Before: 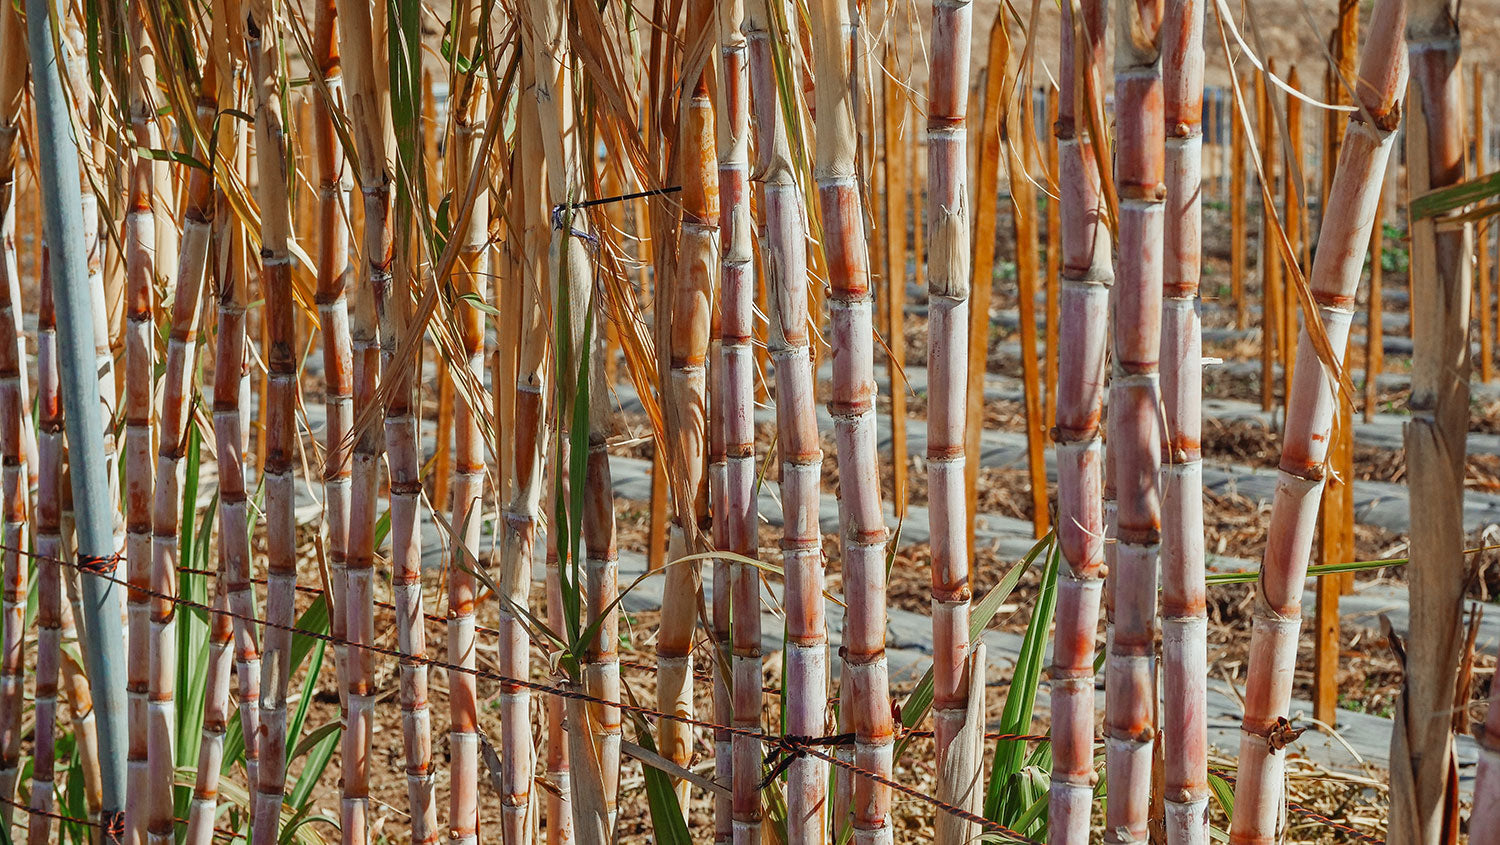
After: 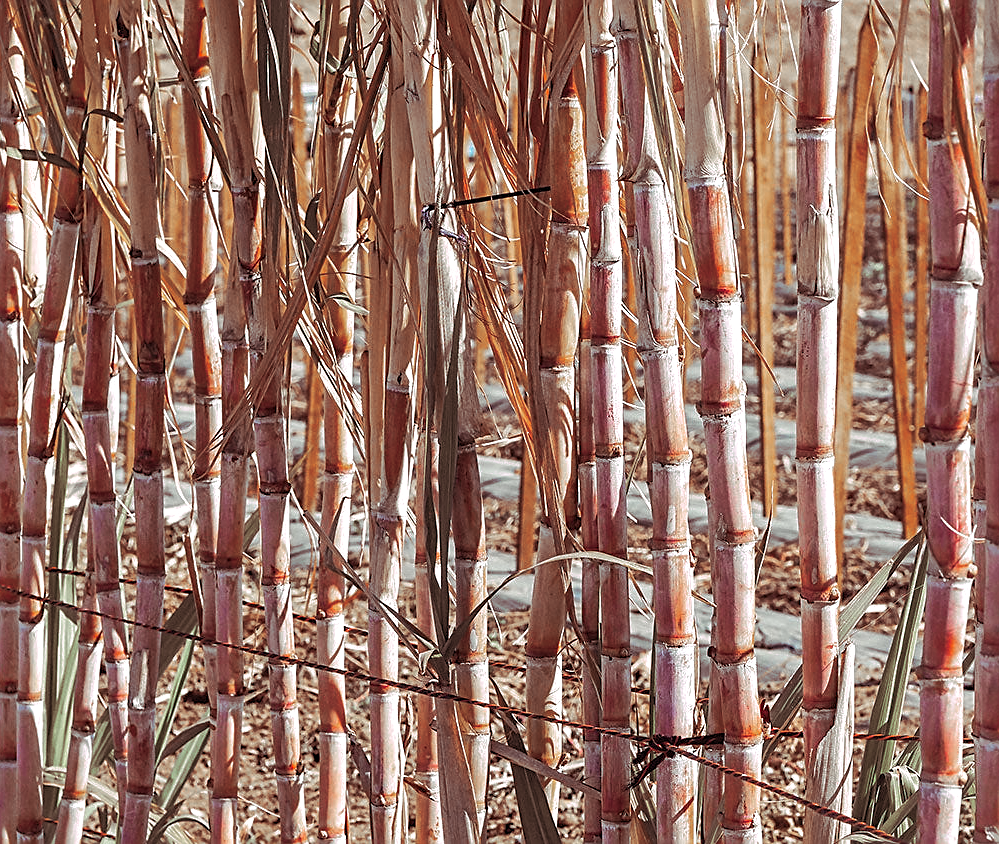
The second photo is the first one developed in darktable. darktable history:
exposure: exposure 0.191 EV, compensate highlight preservation false
shadows and highlights: on, module defaults
sharpen: on, module defaults
tone equalizer: -8 EV -0.417 EV, -7 EV -0.389 EV, -6 EV -0.333 EV, -5 EV -0.222 EV, -3 EV 0.222 EV, -2 EV 0.333 EV, -1 EV 0.389 EV, +0 EV 0.417 EV, edges refinement/feathering 500, mask exposure compensation -1.57 EV, preserve details no
crop and rotate: left 8.786%, right 24.548%
split-toning: highlights › hue 298.8°, highlights › saturation 0.73, compress 41.76%
color zones: curves: ch1 [(0, 0.708) (0.088, 0.648) (0.245, 0.187) (0.429, 0.326) (0.571, 0.498) (0.714, 0.5) (0.857, 0.5) (1, 0.708)]
